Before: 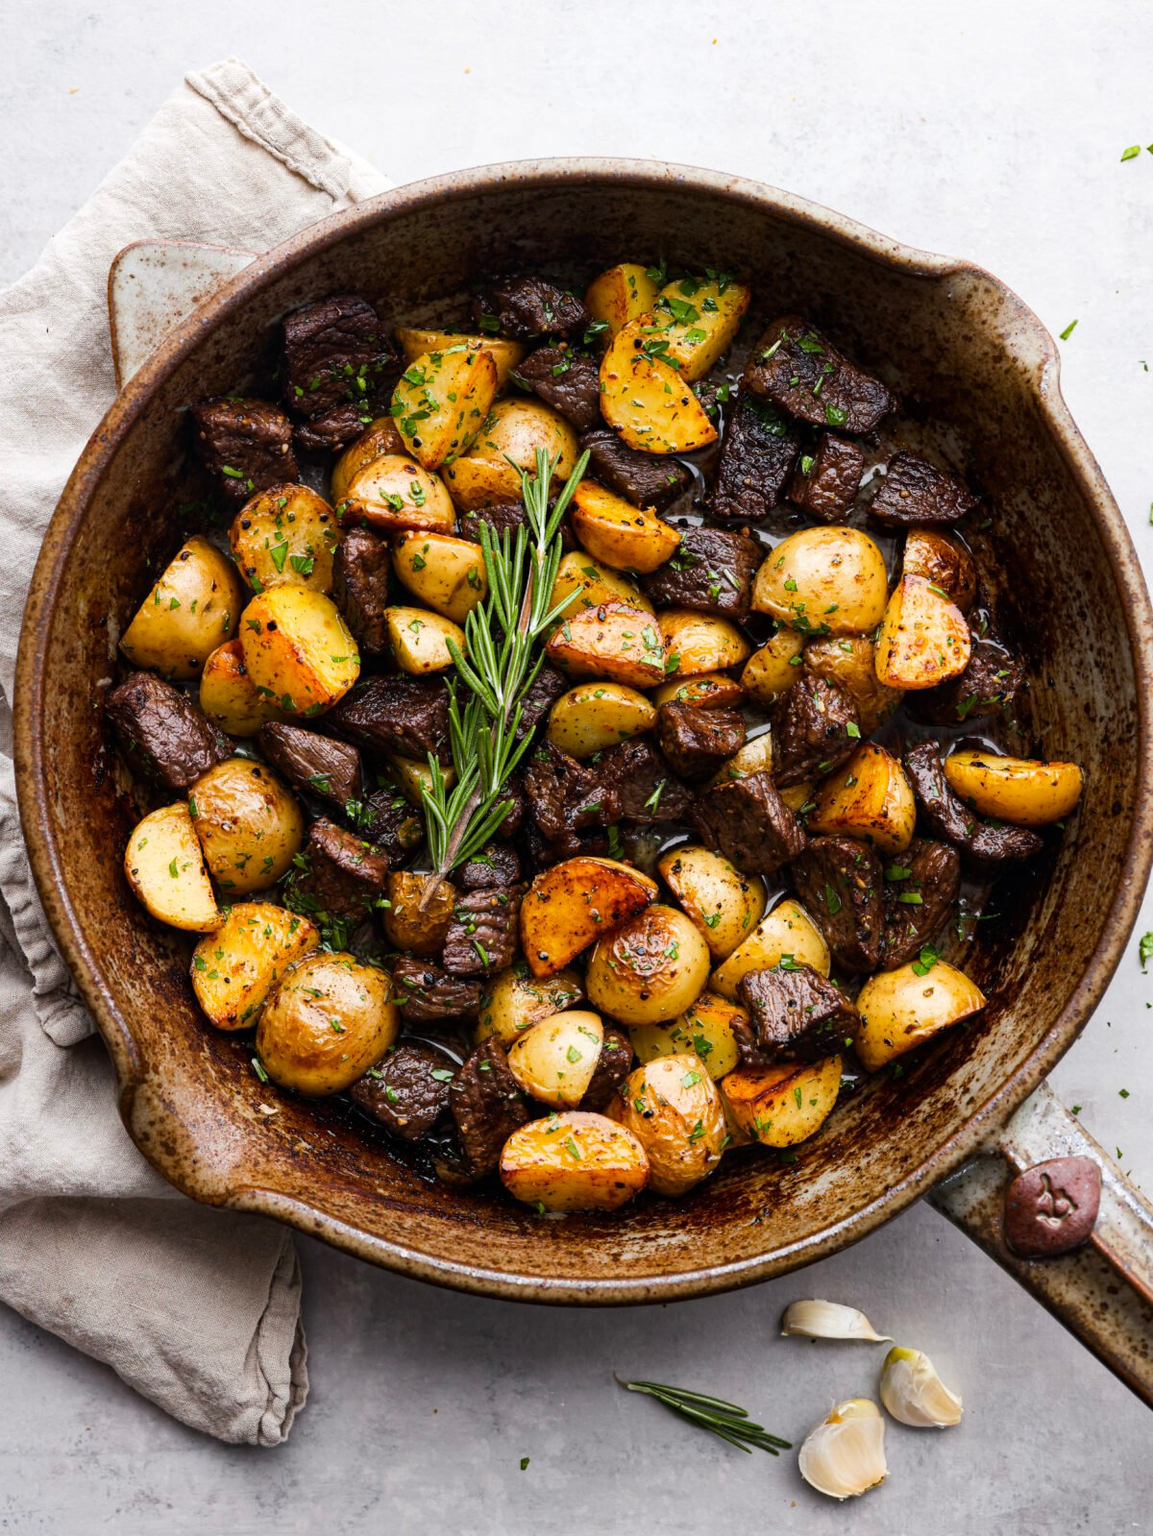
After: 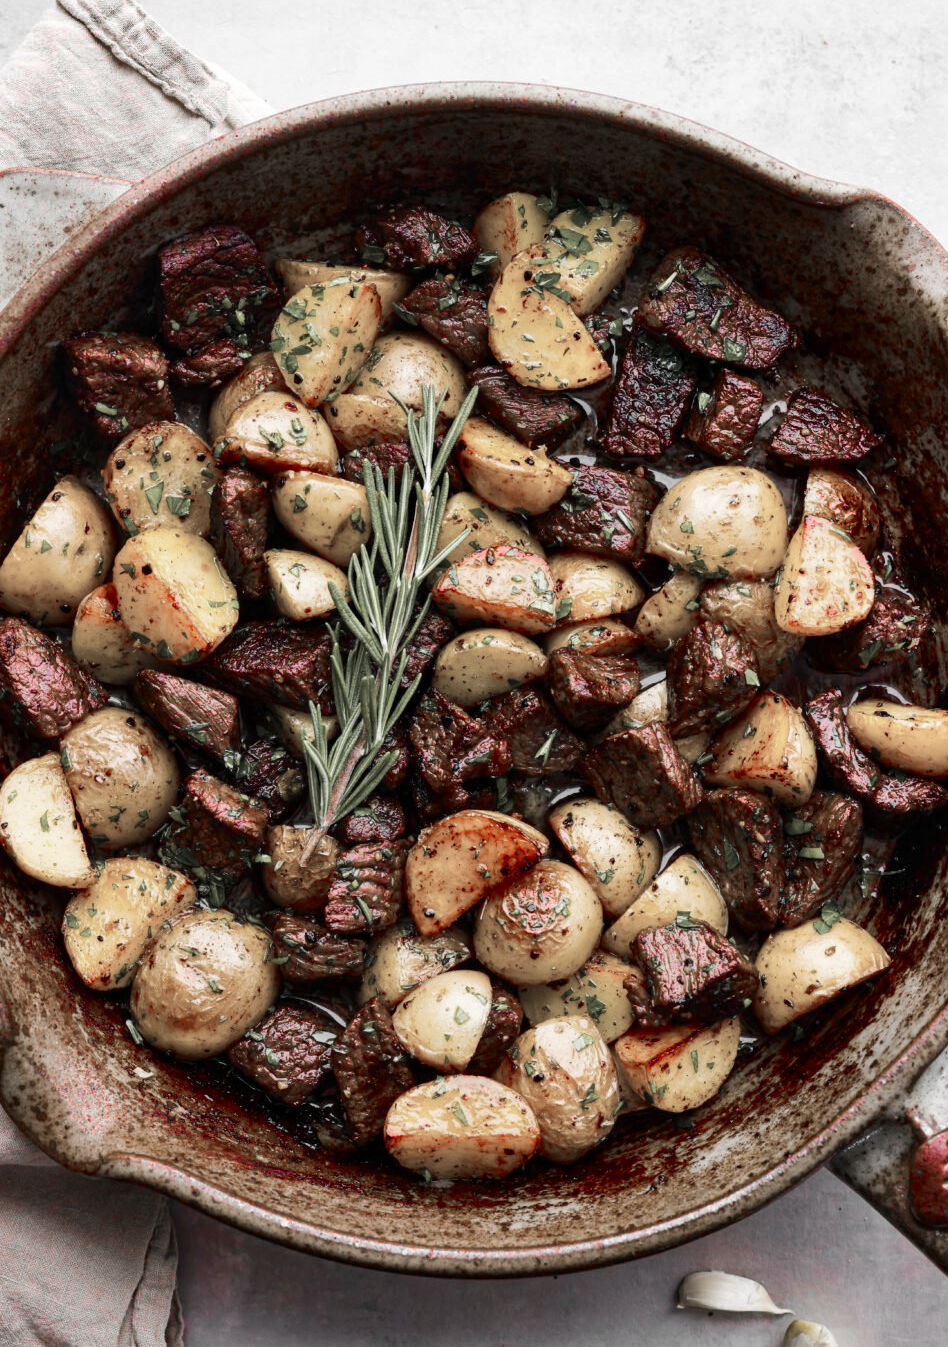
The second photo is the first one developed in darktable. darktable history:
shadows and highlights: soften with gaussian
crop: left 11.407%, top 5.139%, right 9.57%, bottom 10.585%
color zones: curves: ch1 [(0, 0.831) (0.08, 0.771) (0.157, 0.268) (0.241, 0.207) (0.562, -0.005) (0.714, -0.013) (0.876, 0.01) (1, 0.831)]
